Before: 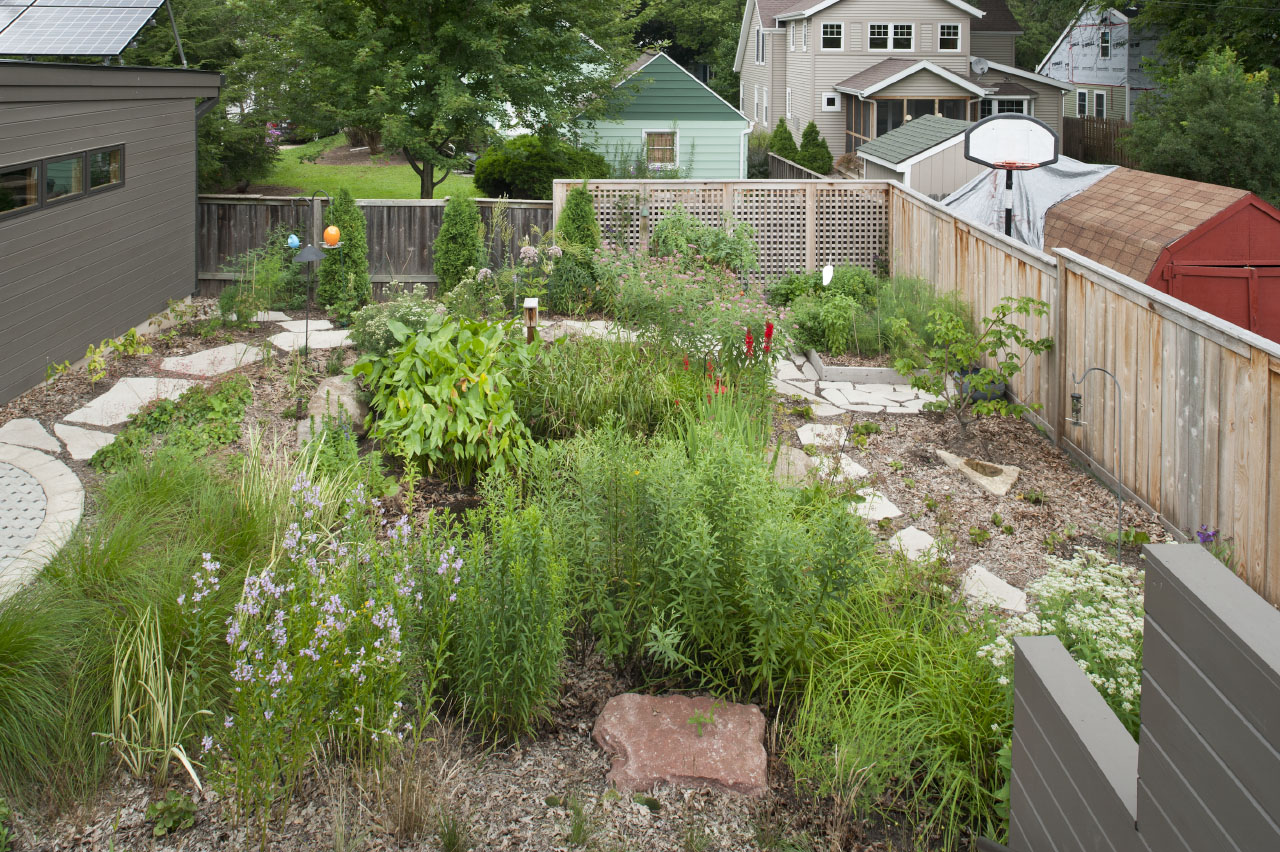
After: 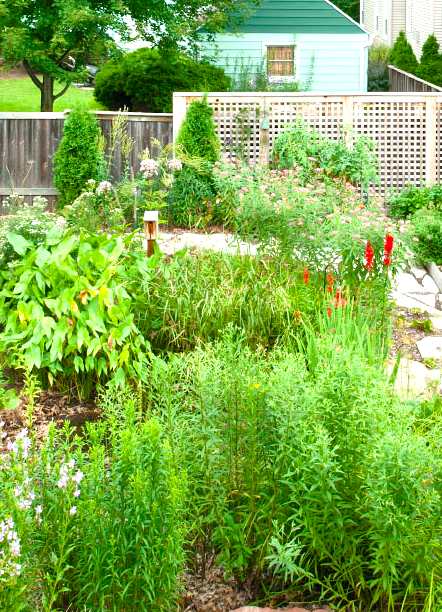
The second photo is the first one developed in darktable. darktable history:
color balance rgb: highlights gain › chroma 0.144%, highlights gain › hue 330.82°, linear chroma grading › global chroma 5.217%, perceptual saturation grading › global saturation 27.221%, perceptual saturation grading › highlights -27.784%, perceptual saturation grading › mid-tones 15.88%, perceptual saturation grading › shadows 32.81%, global vibrance 9.283%
exposure: exposure 0.993 EV, compensate exposure bias true, compensate highlight preservation false
crop and rotate: left 29.732%, top 10.316%, right 35.725%, bottom 17.822%
color calibration: gray › normalize channels true, illuminant Planckian (black body), x 0.353, y 0.352, temperature 4816.51 K, gamut compression 0.026
